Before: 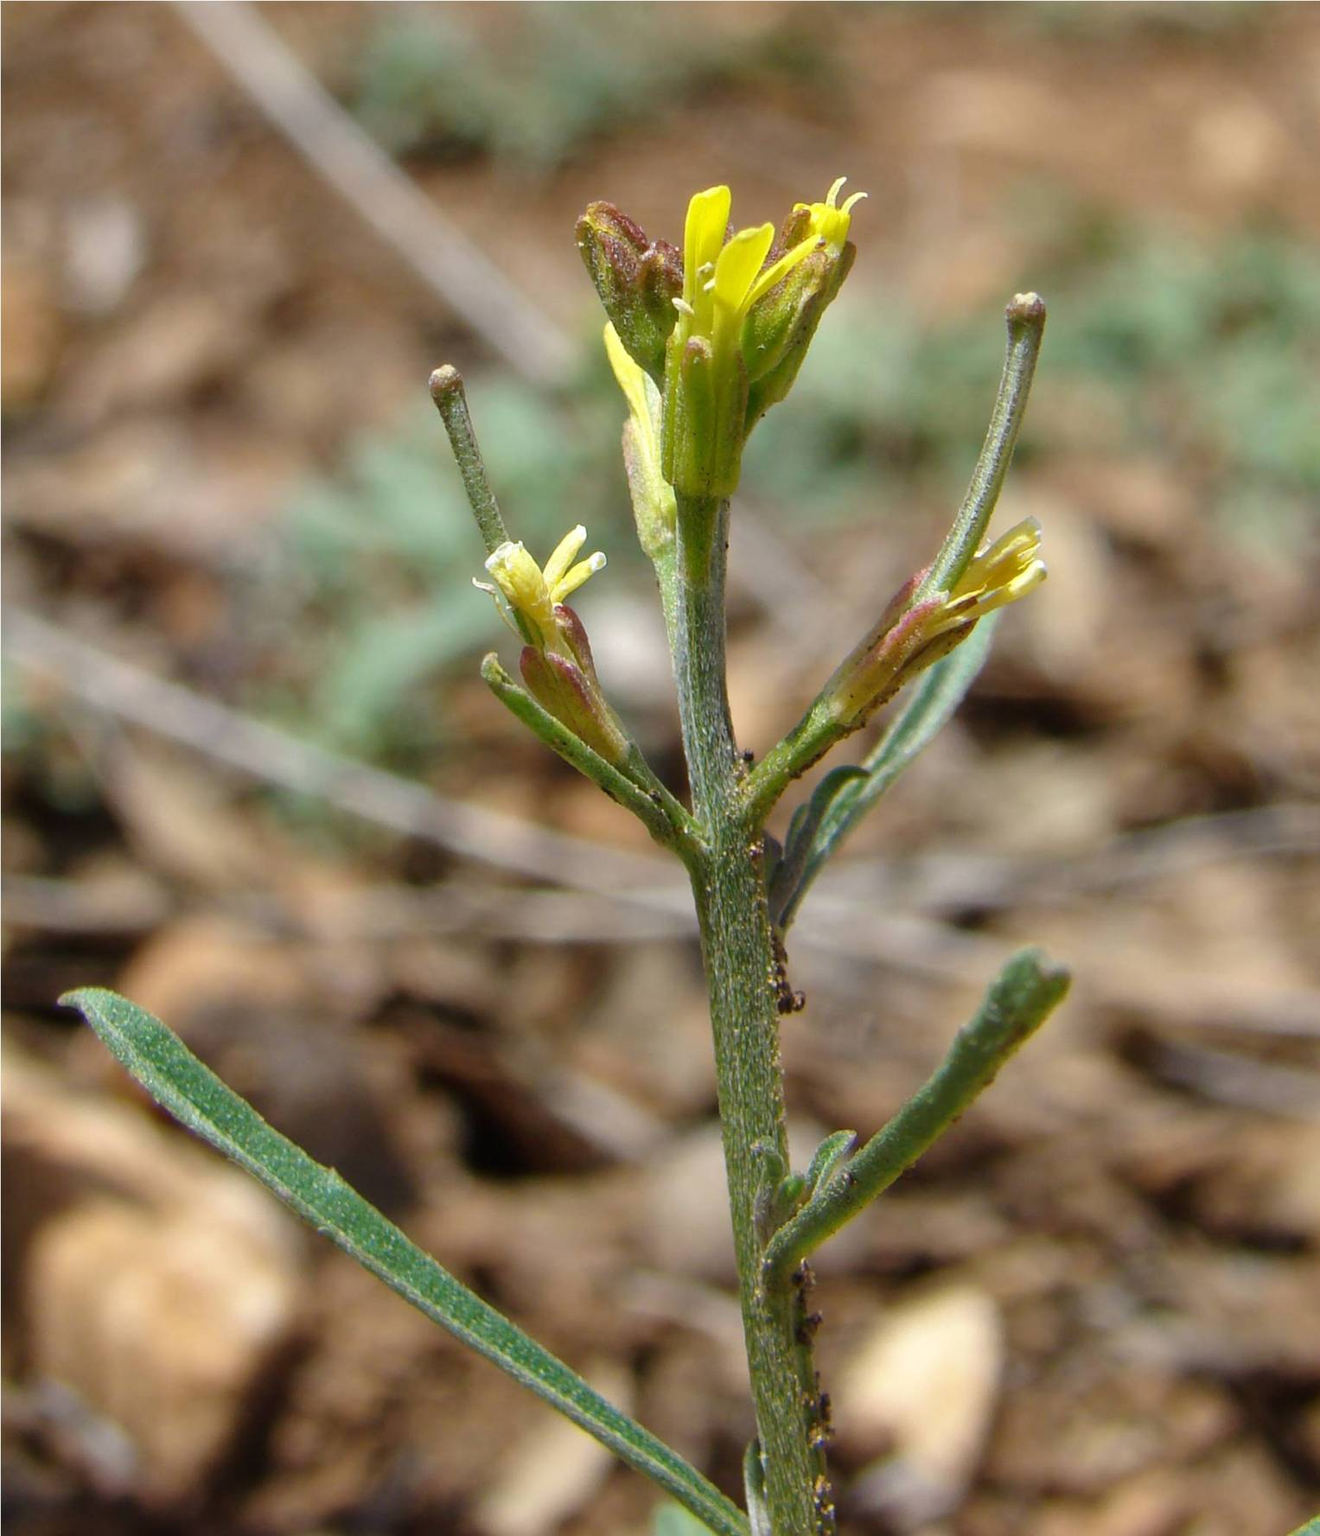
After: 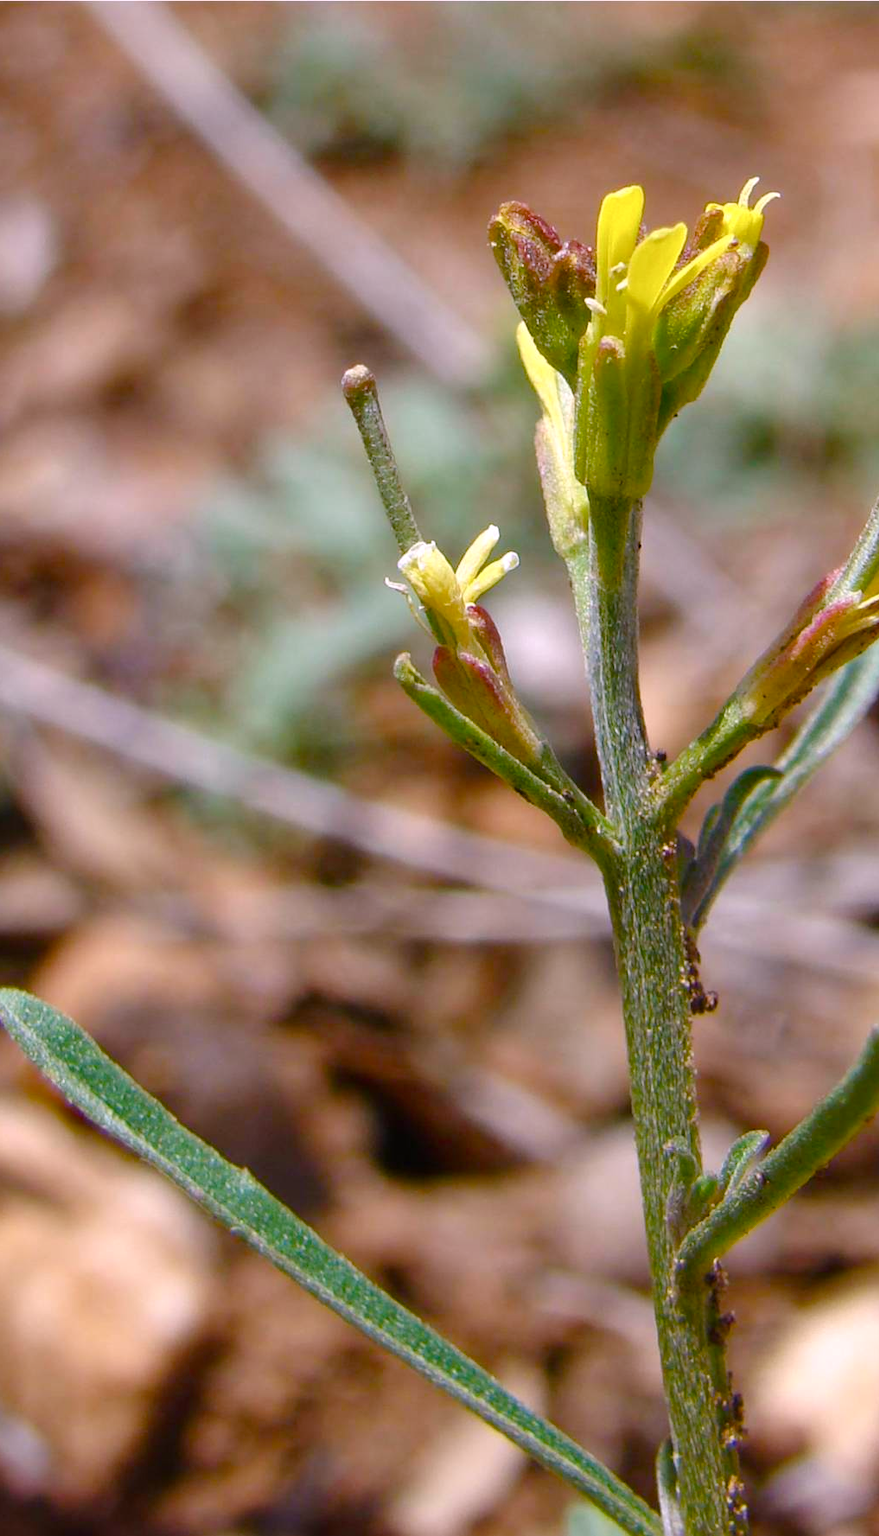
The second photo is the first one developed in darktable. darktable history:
color balance rgb: perceptual saturation grading › global saturation 20%, perceptual saturation grading › highlights -25%, perceptual saturation grading › shadows 50%
crop and rotate: left 6.617%, right 26.717%
white balance: red 1.066, blue 1.119
